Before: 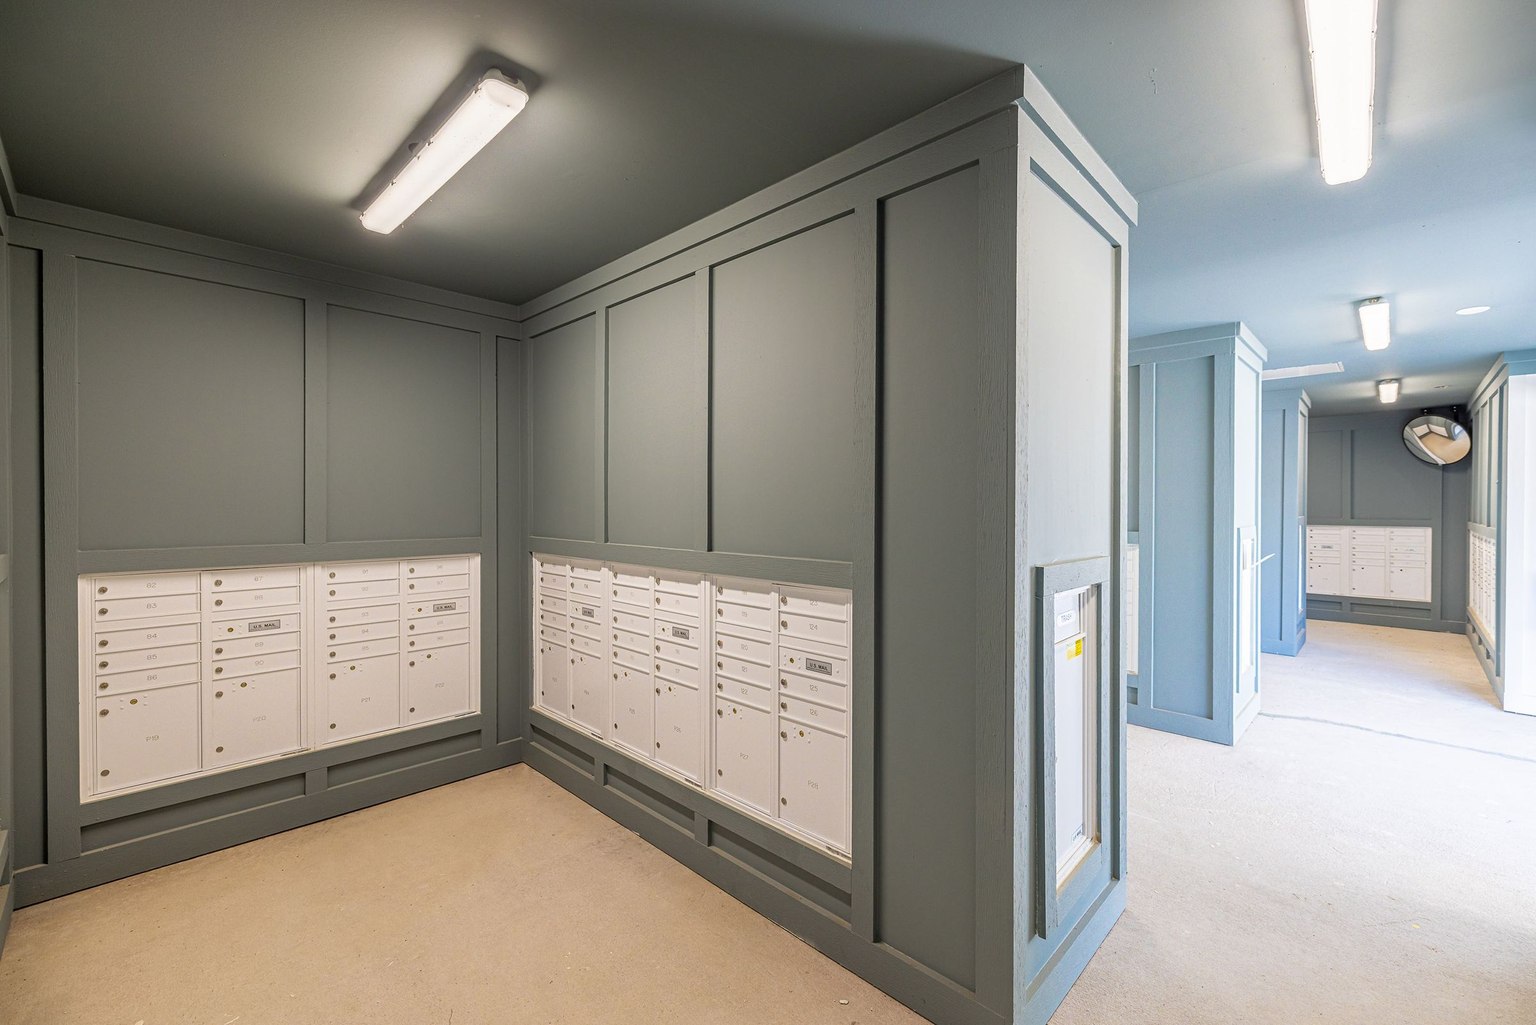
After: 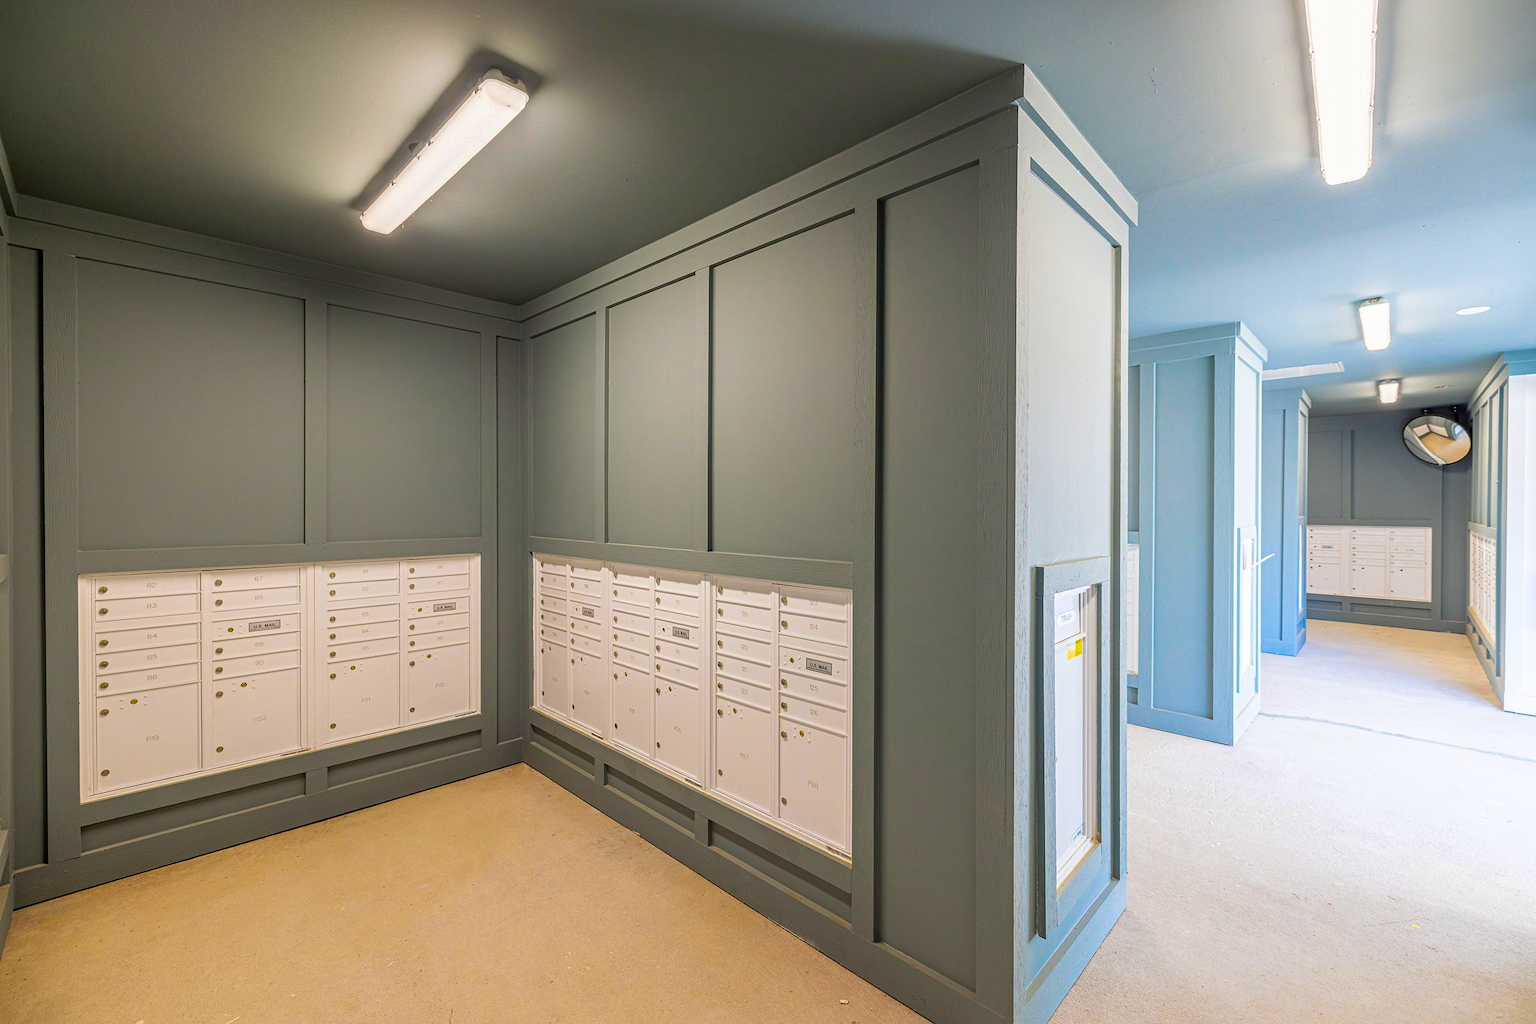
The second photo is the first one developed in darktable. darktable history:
color balance rgb: linear chroma grading › global chroma 15%, perceptual saturation grading › global saturation 30%
